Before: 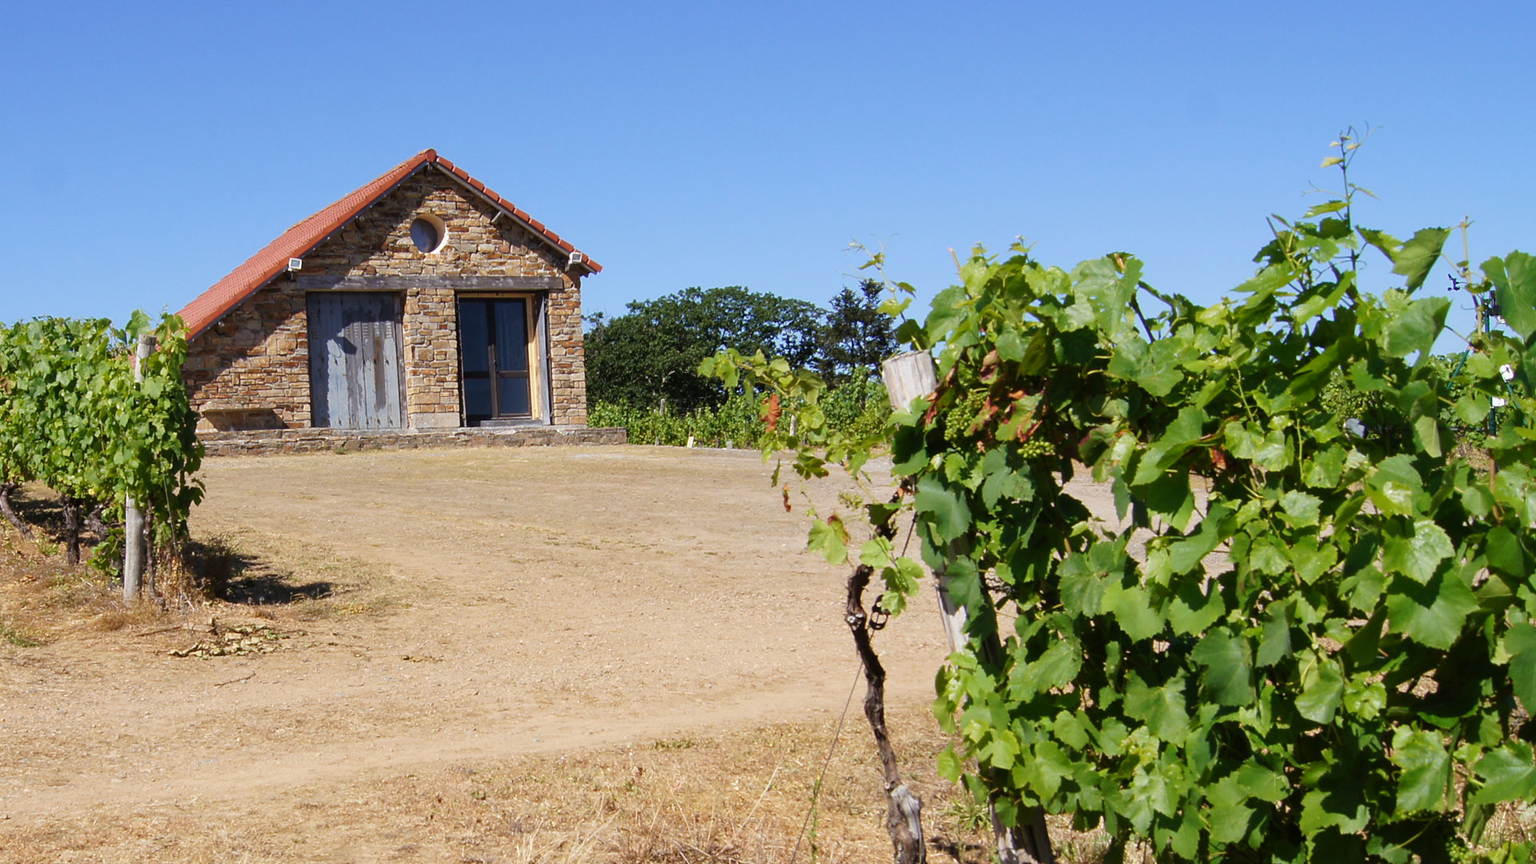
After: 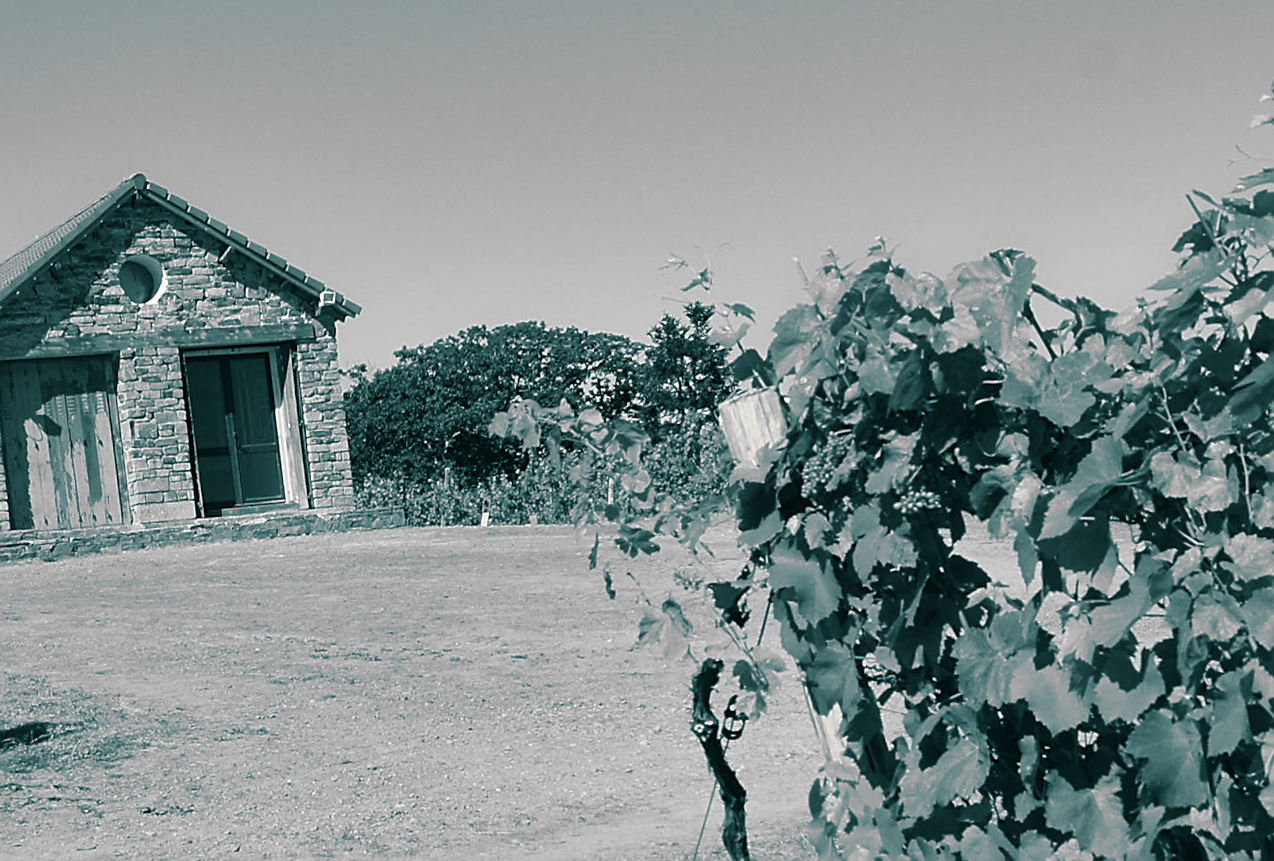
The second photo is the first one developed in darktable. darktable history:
rotate and perspective: rotation -3.52°, crop left 0.036, crop right 0.964, crop top 0.081, crop bottom 0.919
crop: left 18.479%, right 12.2%, bottom 13.971%
sharpen: on, module defaults
white balance: emerald 1
exposure: exposure 0.15 EV, compensate highlight preservation false
monochrome: a 14.95, b -89.96
split-toning: shadows › hue 186.43°, highlights › hue 49.29°, compress 30.29%
shadows and highlights: shadows 12, white point adjustment 1.2, soften with gaussian
